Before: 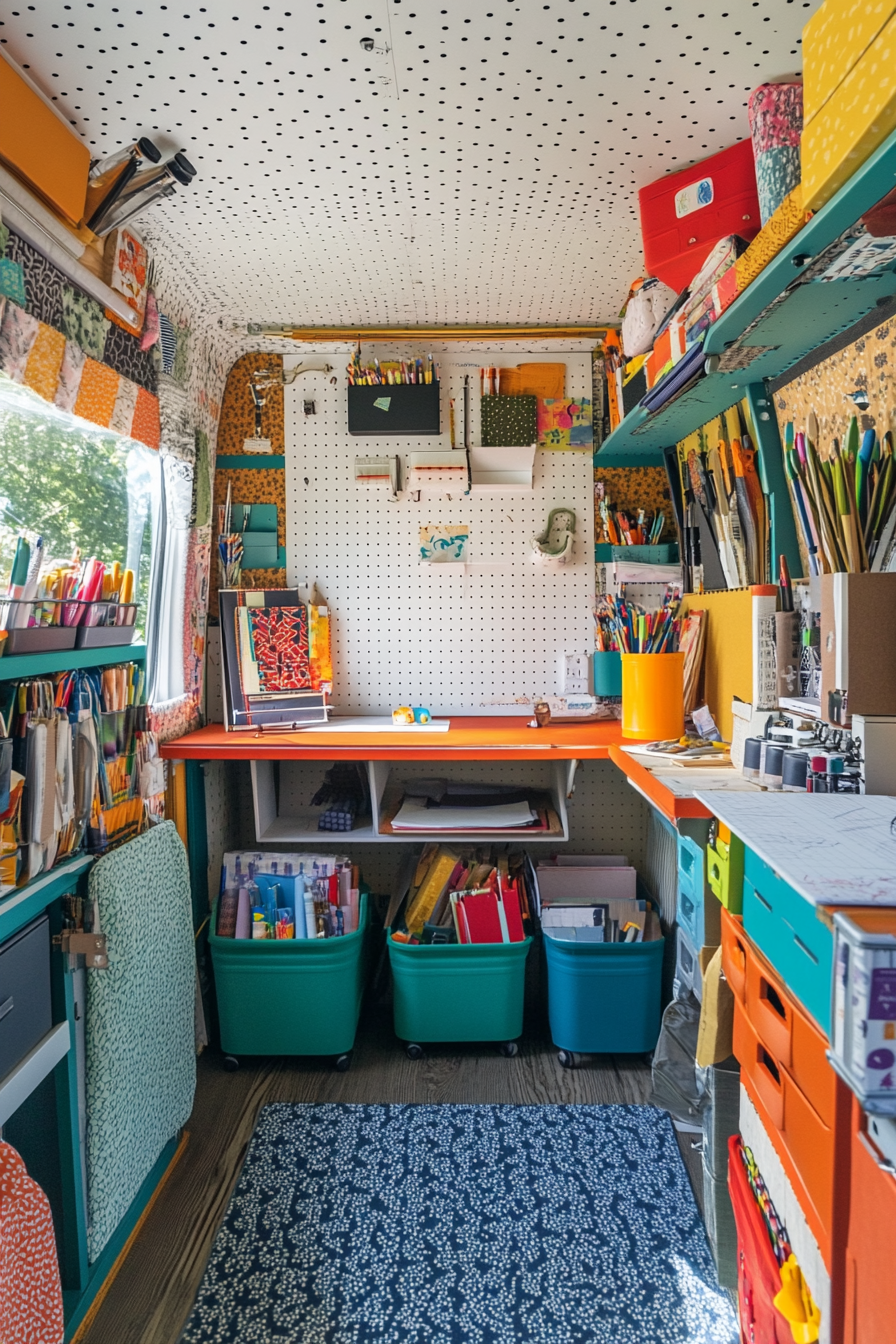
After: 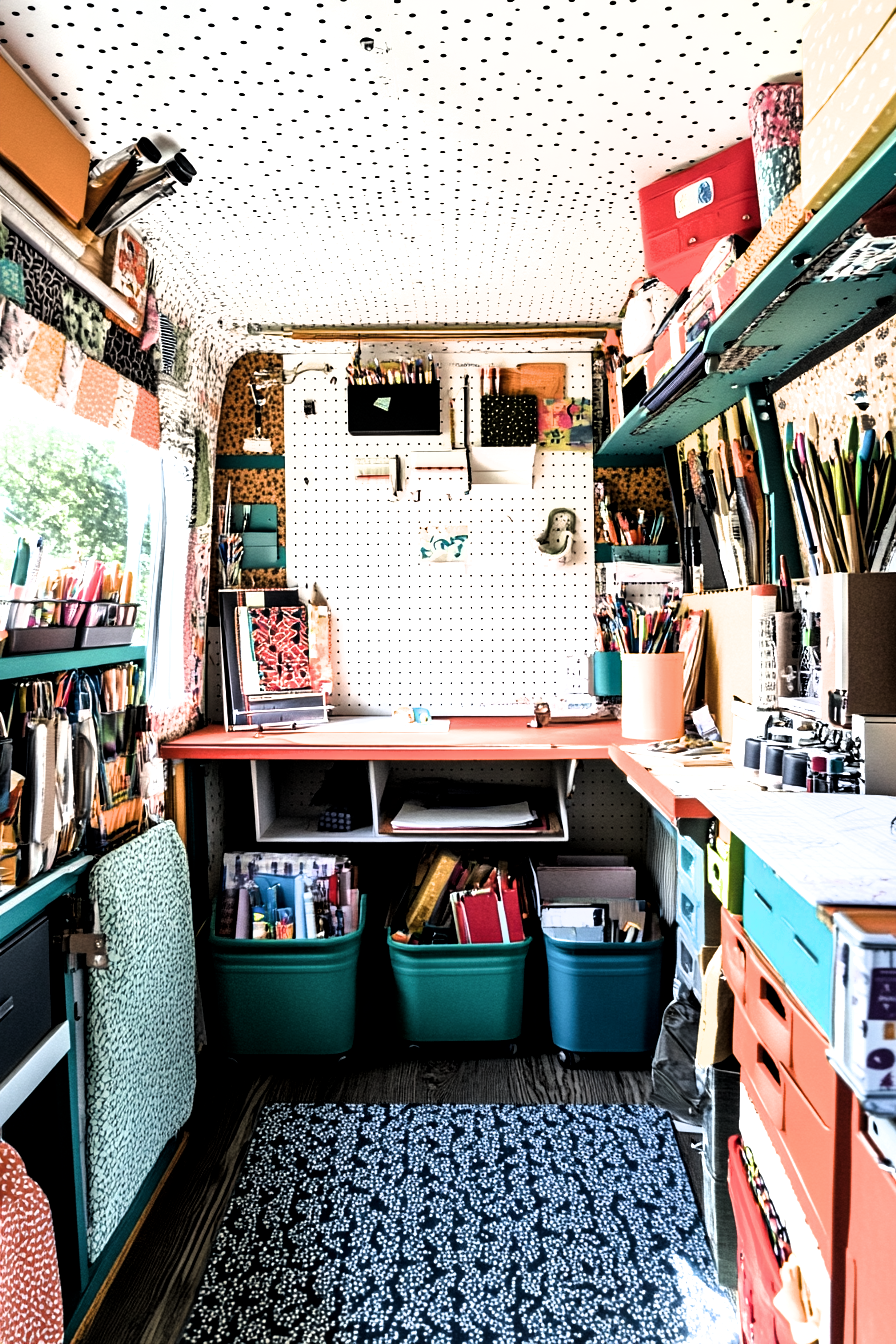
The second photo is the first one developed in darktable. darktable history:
local contrast: mode bilateral grid, contrast 19, coarseness 51, detail 128%, midtone range 0.2
tone equalizer: -8 EV -0.76 EV, -7 EV -0.719 EV, -6 EV -0.602 EV, -5 EV -0.387 EV, -3 EV 0.396 EV, -2 EV 0.6 EV, -1 EV 0.676 EV, +0 EV 0.751 EV, edges refinement/feathering 500, mask exposure compensation -1.57 EV, preserve details no
filmic rgb: black relative exposure -8.29 EV, white relative exposure 2.22 EV, hardness 7.19, latitude 84.88%, contrast 1.69, highlights saturation mix -3.59%, shadows ↔ highlights balance -2.95%, iterations of high-quality reconstruction 0
